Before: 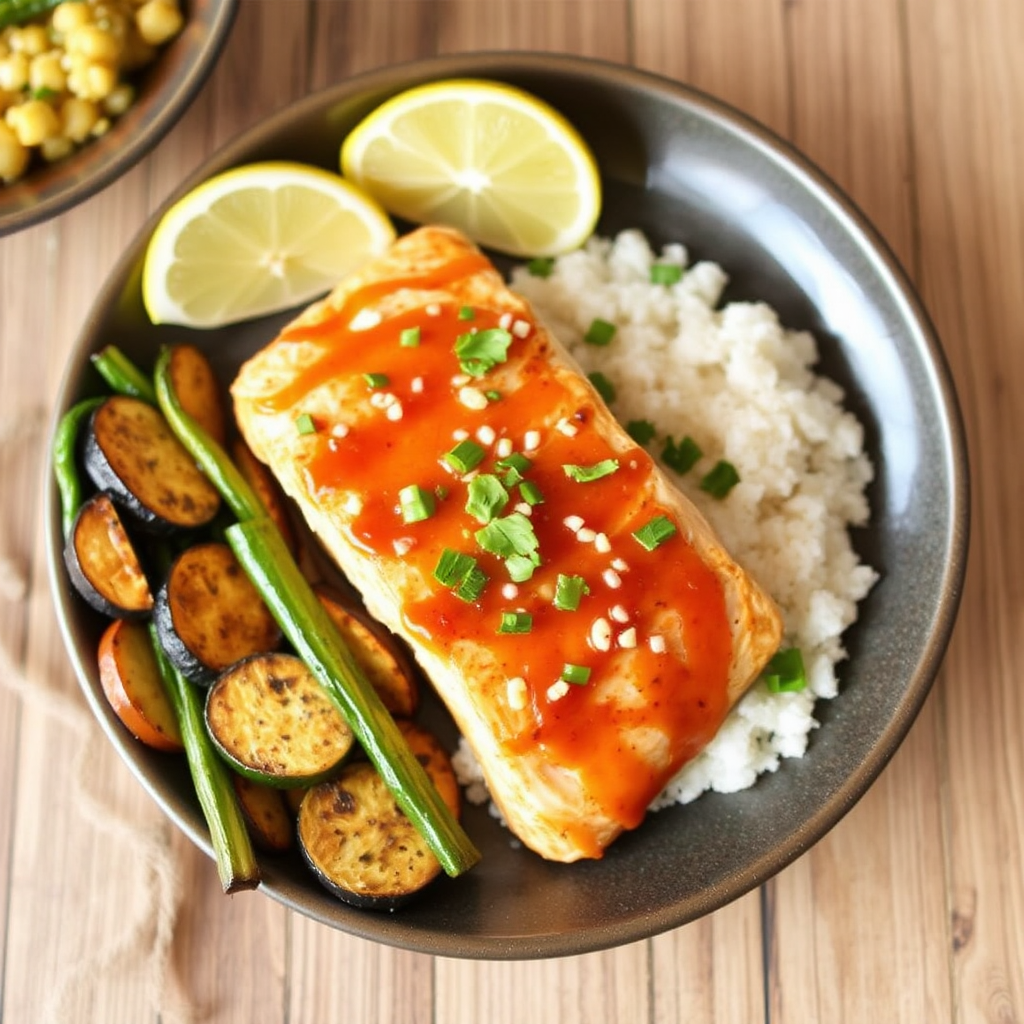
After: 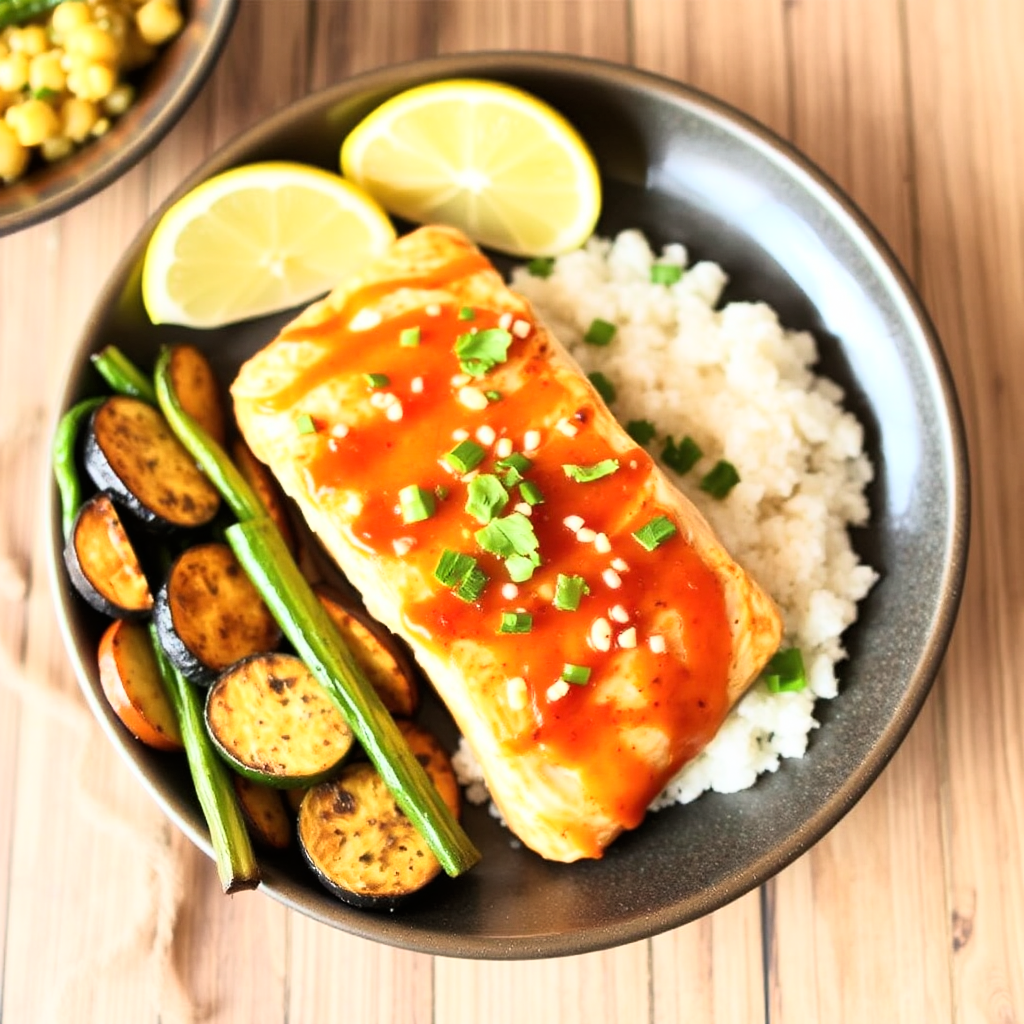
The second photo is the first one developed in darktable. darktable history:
rotate and perspective: automatic cropping off
base curve: curves: ch0 [(0, 0) (0.005, 0.002) (0.193, 0.295) (0.399, 0.664) (0.75, 0.928) (1, 1)]
